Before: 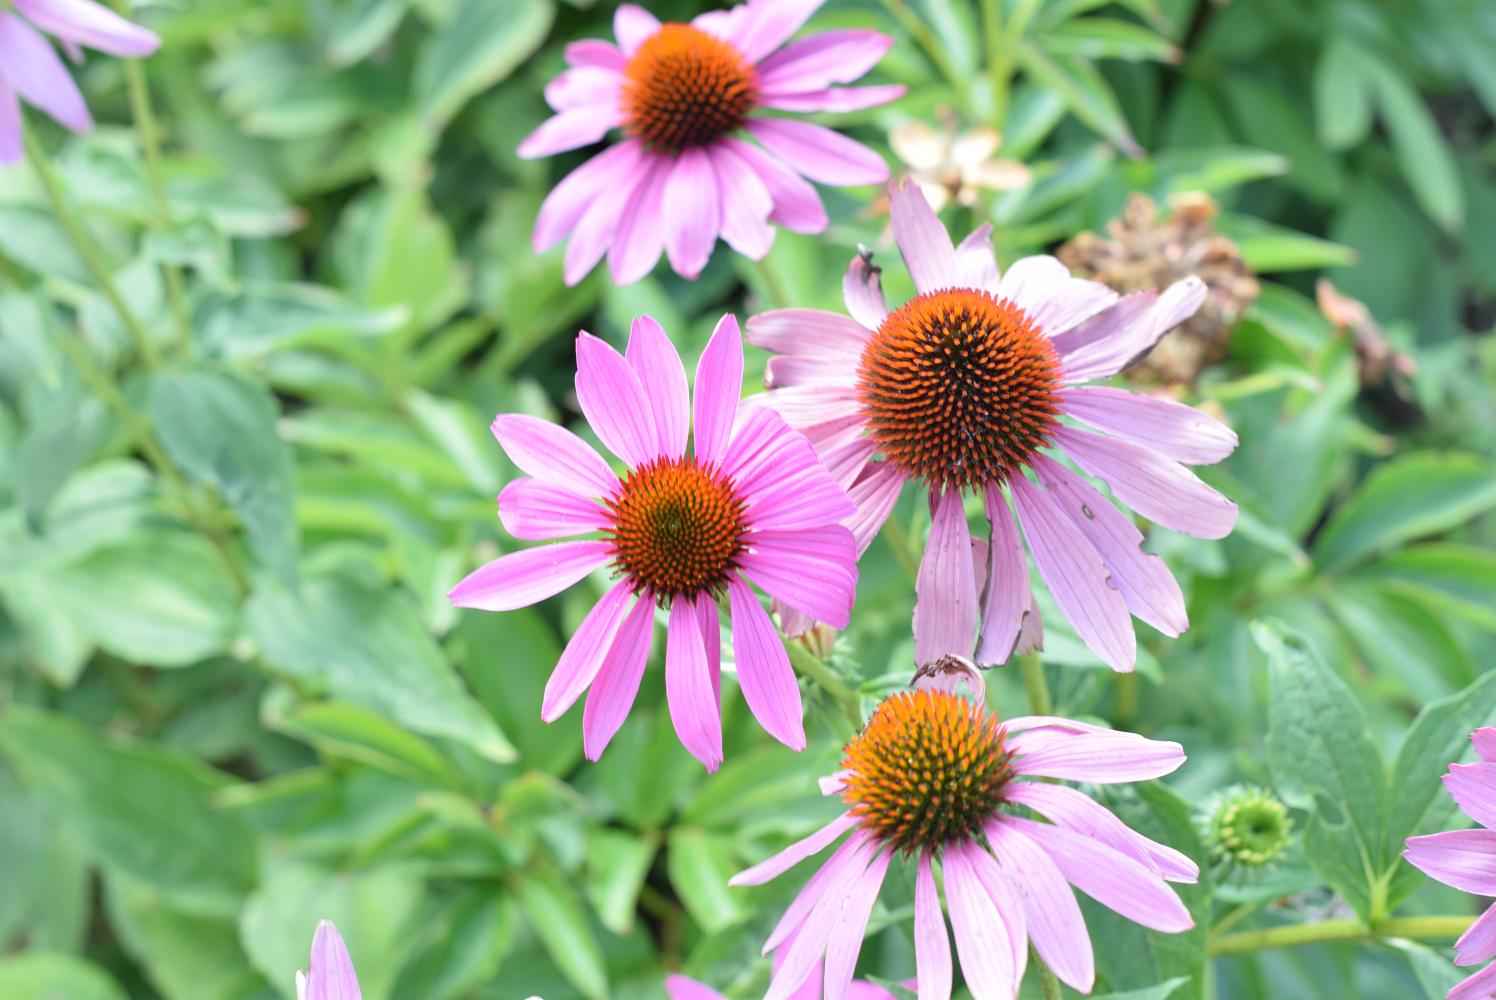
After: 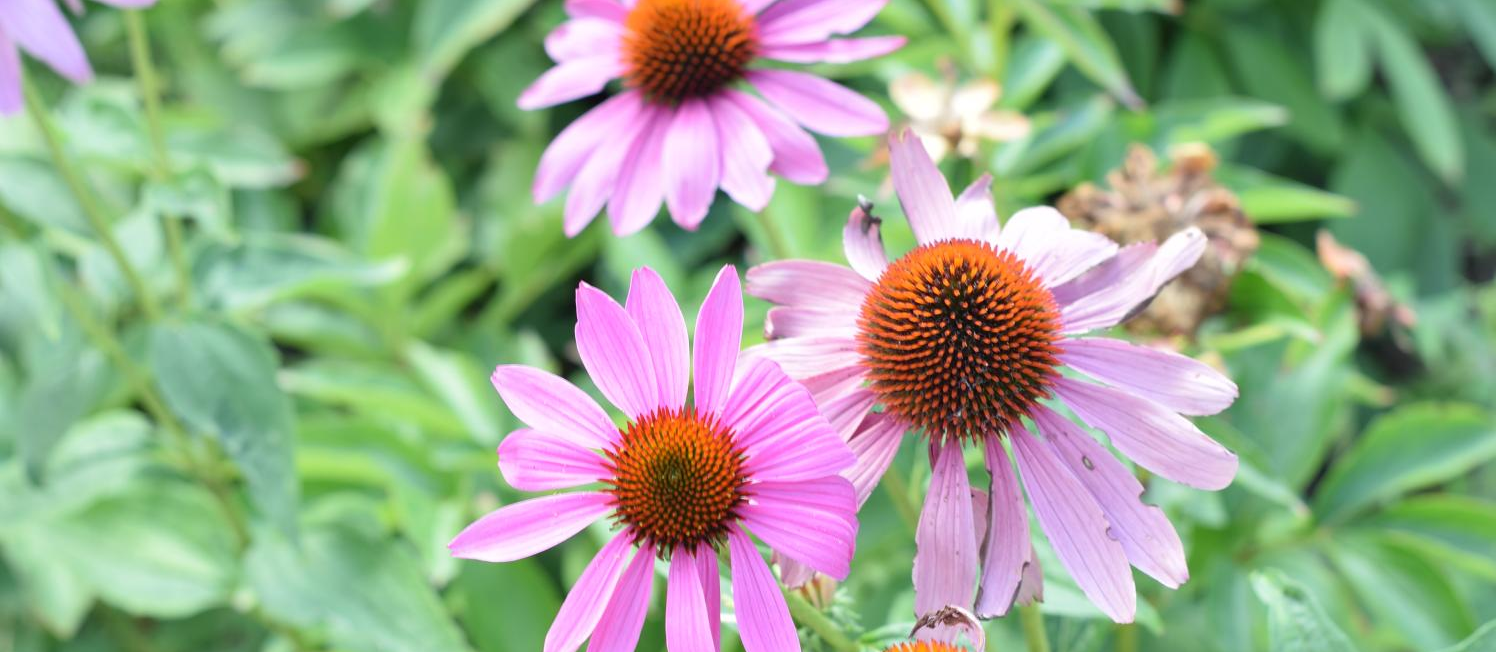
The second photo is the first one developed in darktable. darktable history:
crop and rotate: top 4.909%, bottom 29.85%
